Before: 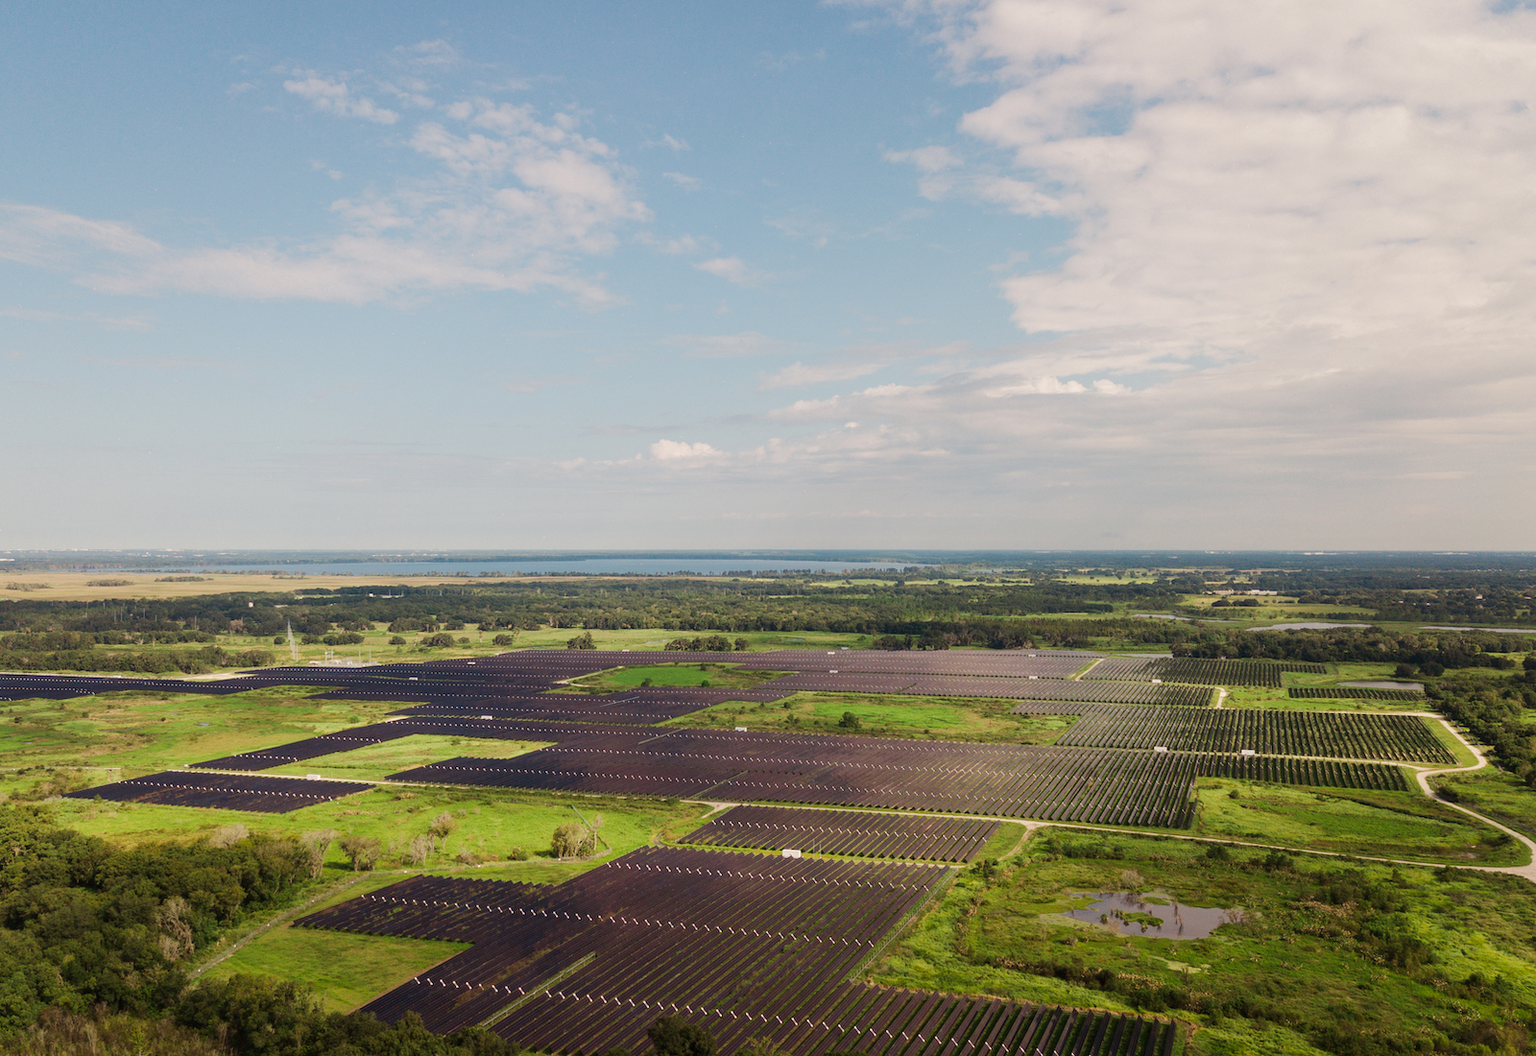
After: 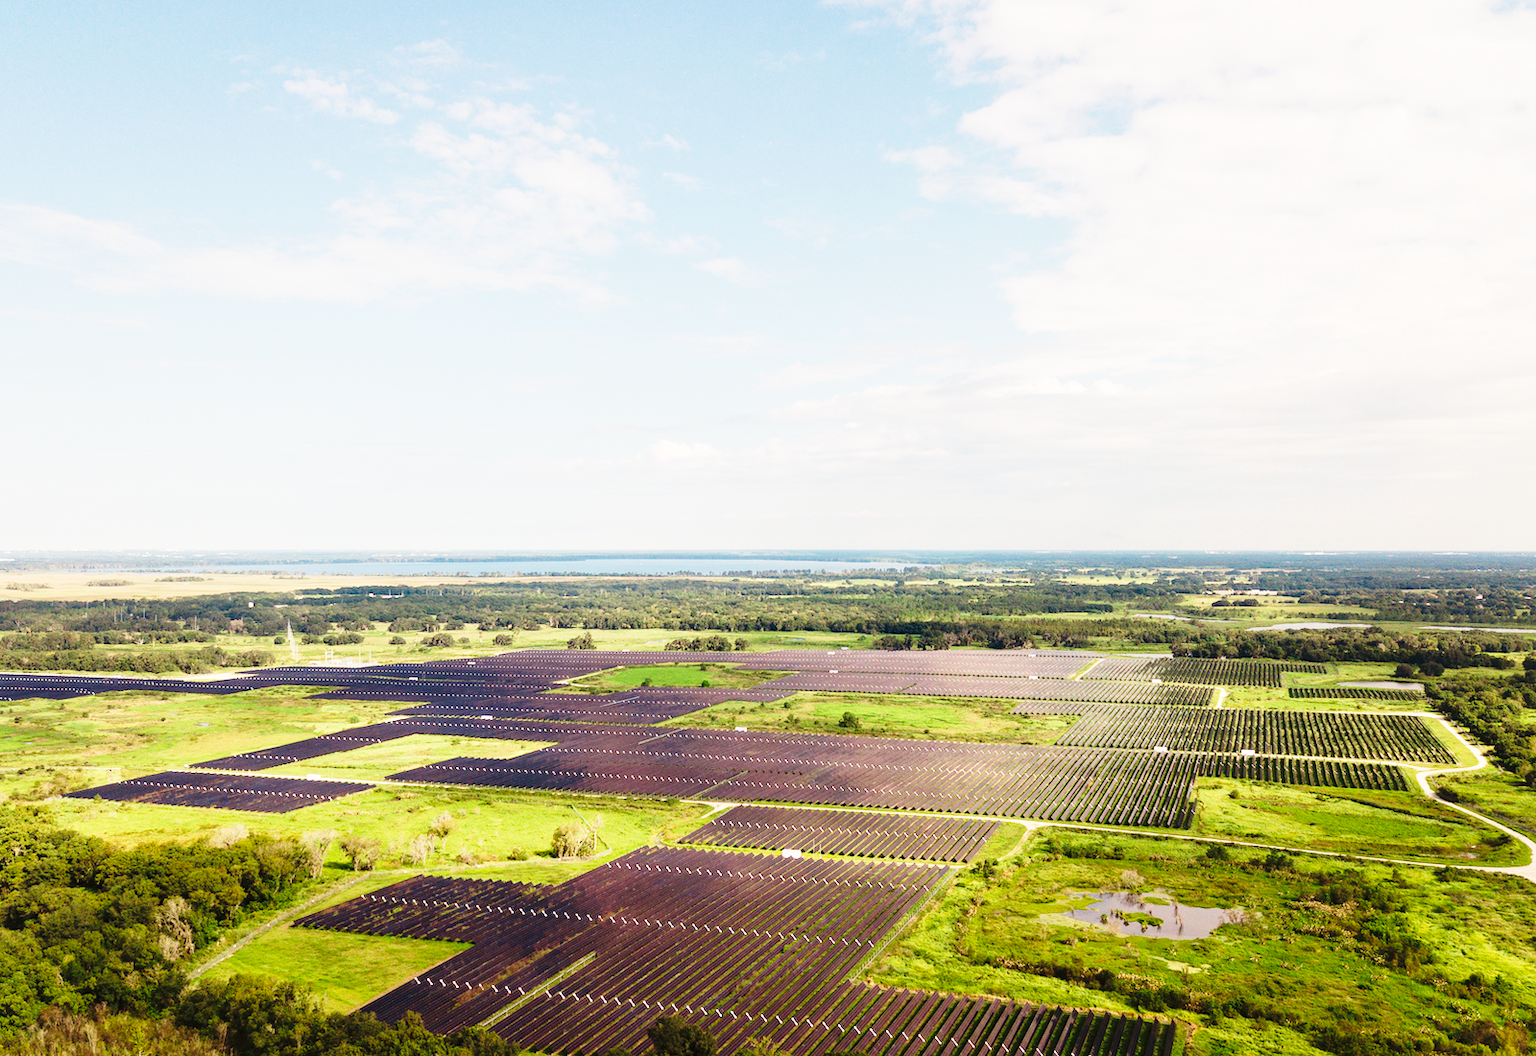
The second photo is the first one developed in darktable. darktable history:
base curve: curves: ch0 [(0, 0) (0.028, 0.03) (0.105, 0.232) (0.387, 0.748) (0.754, 0.968) (1, 1)], fusion 1, exposure shift 0.576, preserve colors none
